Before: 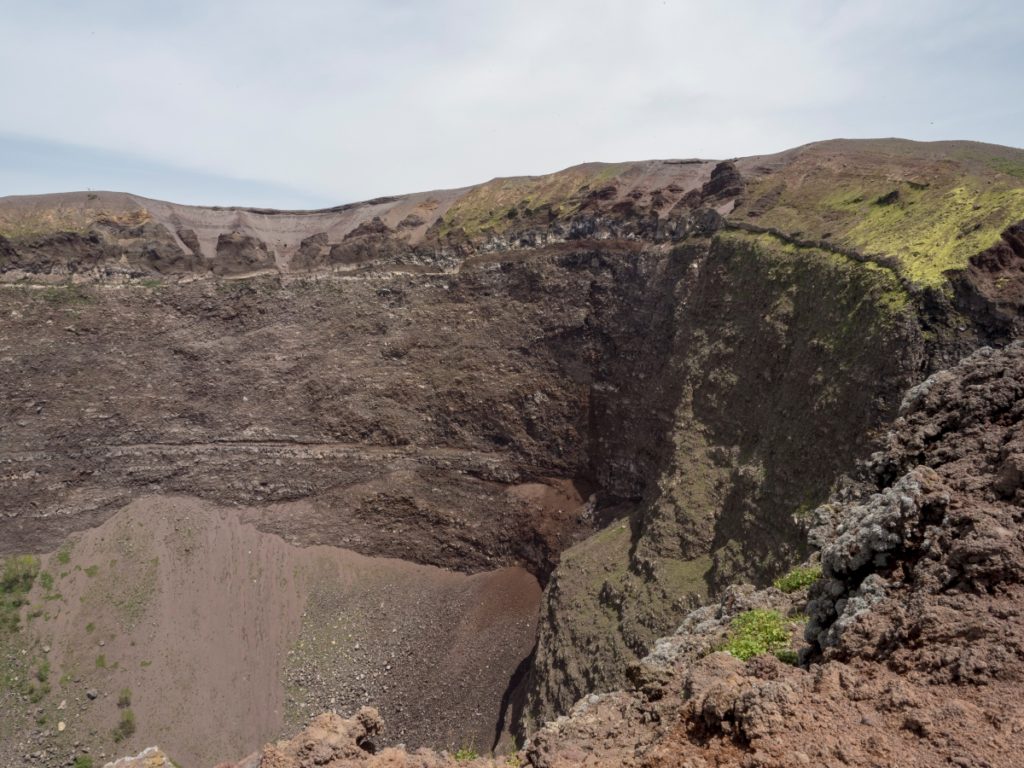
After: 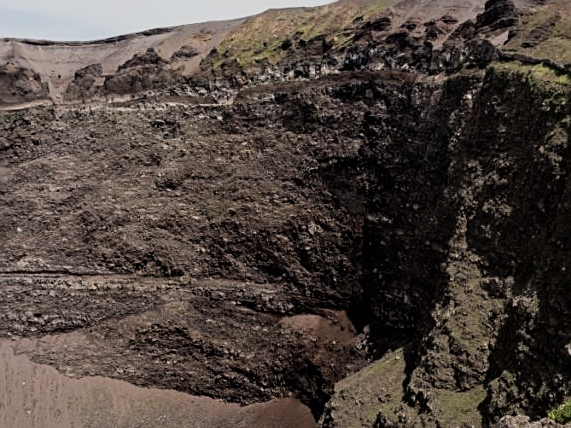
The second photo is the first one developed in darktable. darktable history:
crop and rotate: left 22.13%, top 22.054%, right 22.026%, bottom 22.102%
sharpen: on, module defaults
filmic rgb: black relative exposure -5 EV, hardness 2.88, contrast 1.3, highlights saturation mix -30%
